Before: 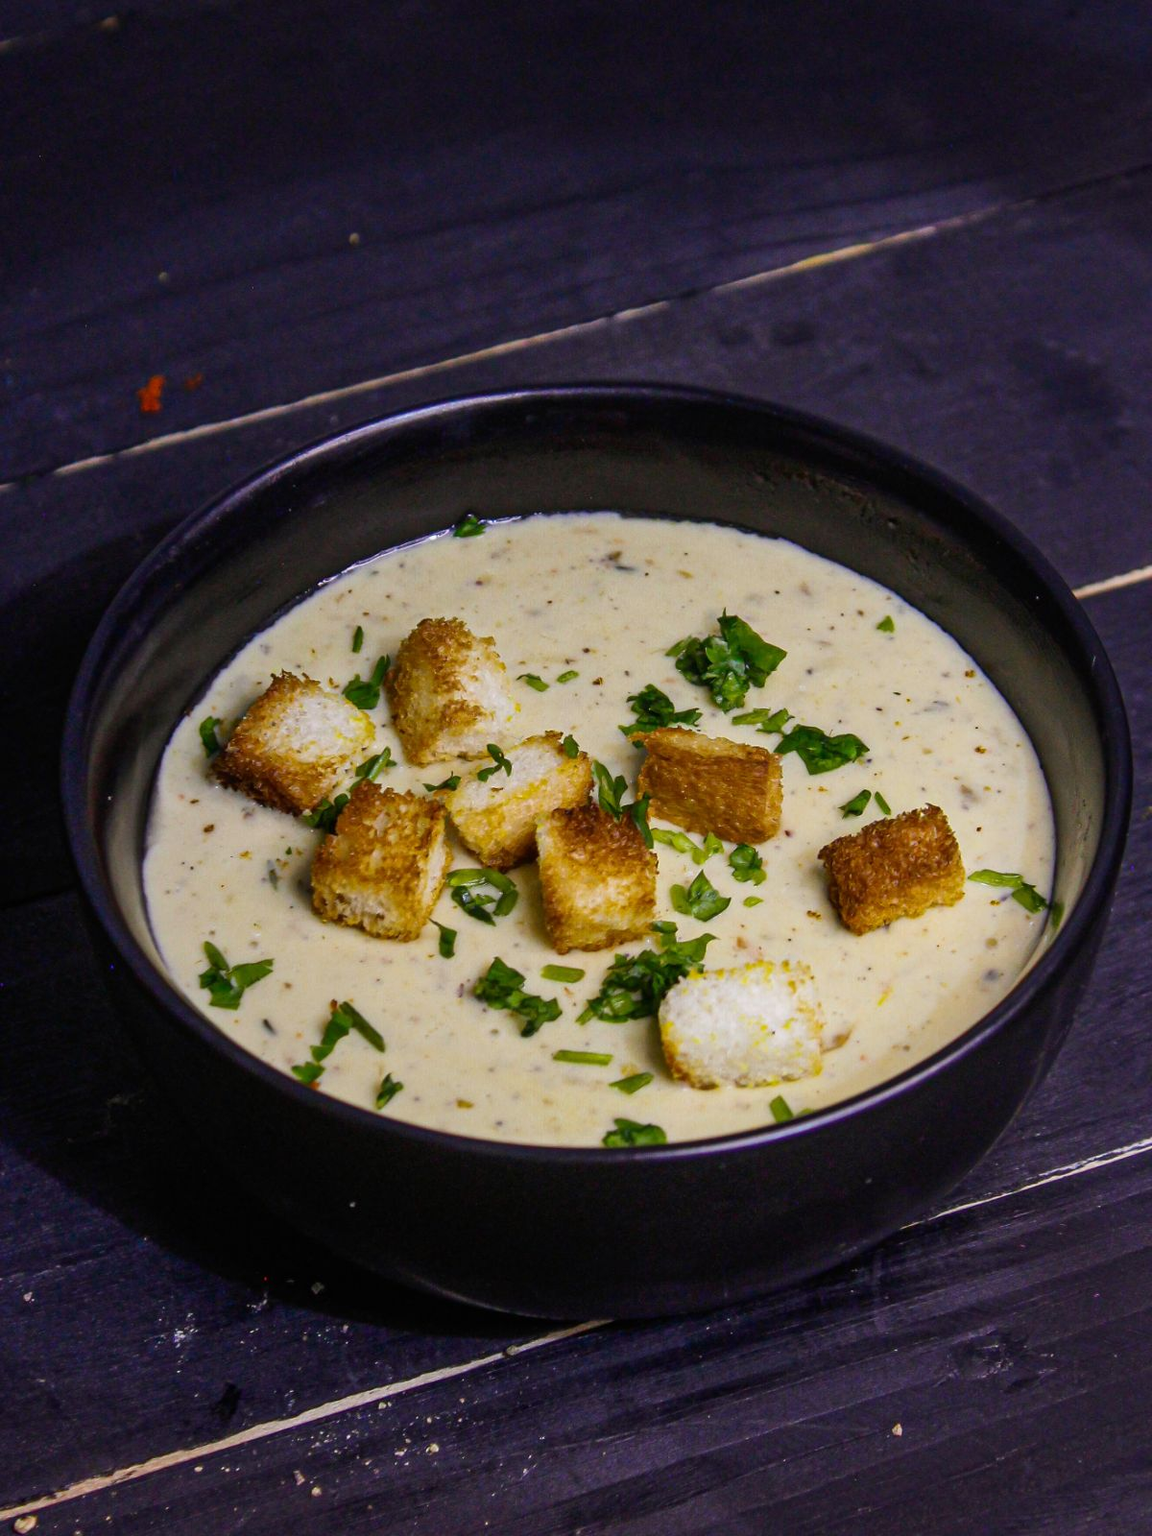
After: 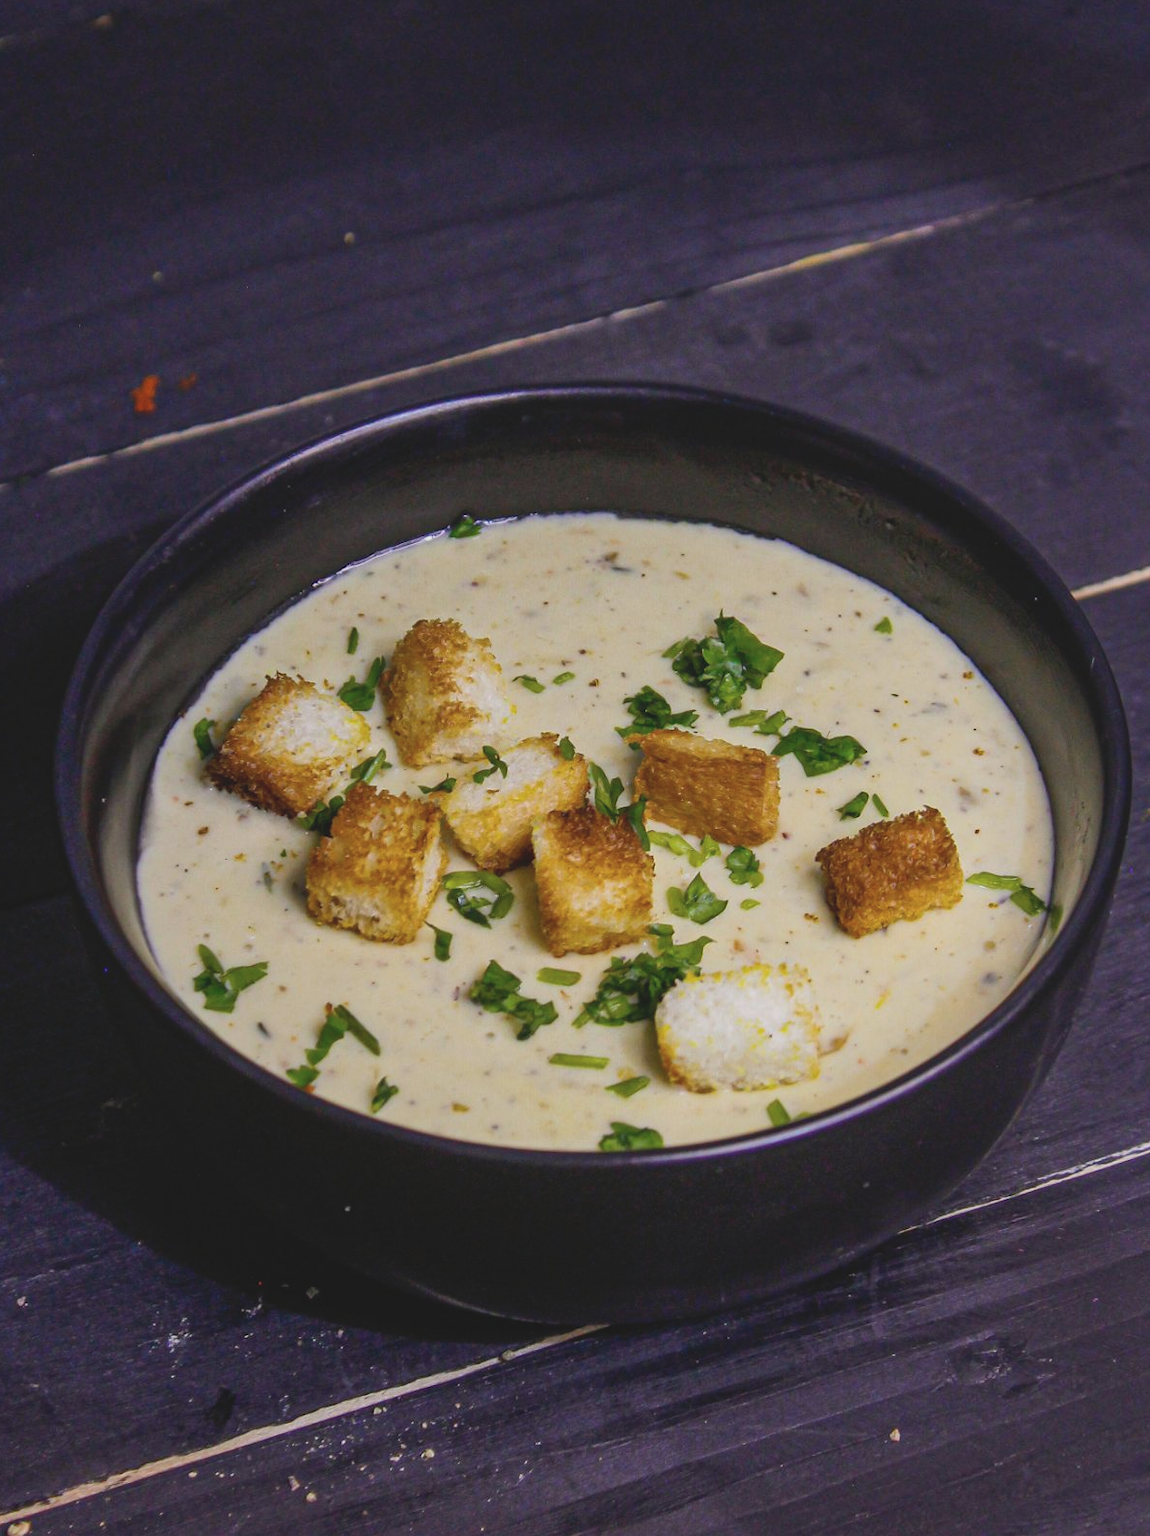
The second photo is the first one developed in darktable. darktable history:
contrast brightness saturation: contrast -0.15, brightness 0.05, saturation -0.12
crop and rotate: left 0.614%, top 0.179%, bottom 0.309%
